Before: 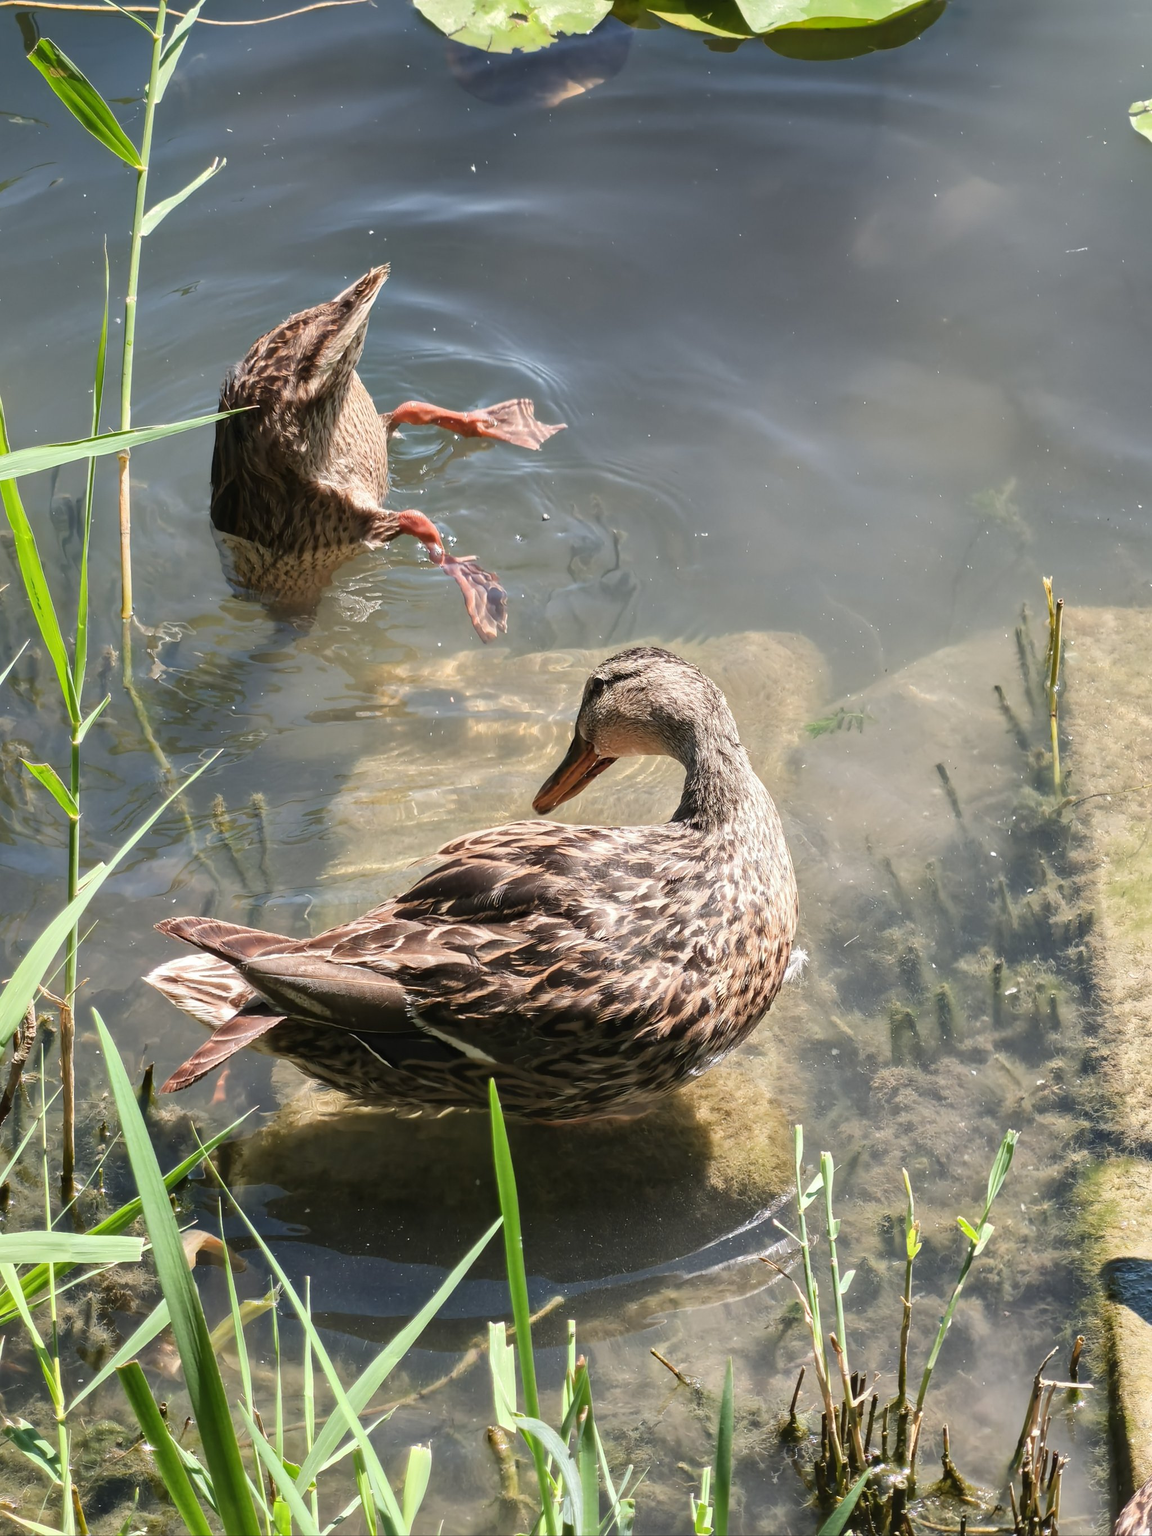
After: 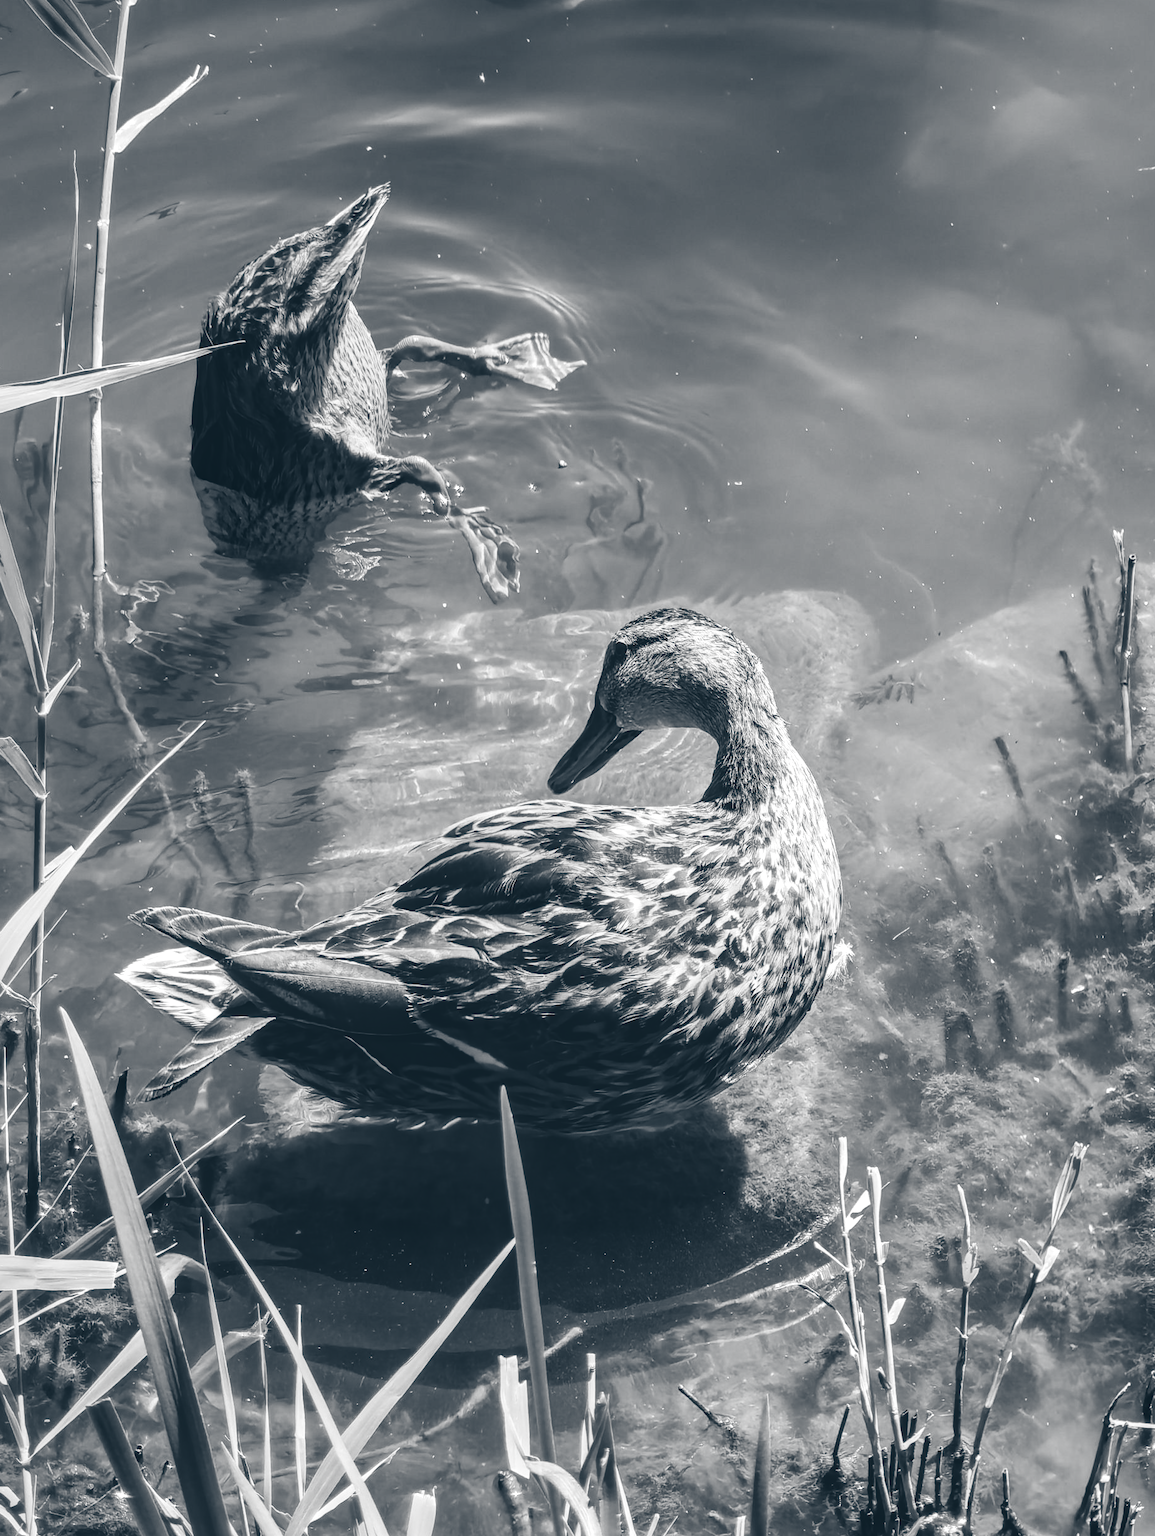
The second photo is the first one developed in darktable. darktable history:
exposure: black level correction -0.04, exposure 0.063 EV, compensate exposure bias true, compensate highlight preservation false
crop: left 3.357%, top 6.415%, right 5.937%, bottom 3.3%
color balance rgb: shadows lift › chroma 7.331%, shadows lift › hue 246.47°, global offset › luminance -0.412%, perceptual saturation grading › global saturation 20%, perceptual saturation grading › highlights 3.727%, perceptual saturation grading › shadows 50.046%, global vibrance 20%
contrast brightness saturation: contrast 0.202, brightness -0.11, saturation 0.096
color calibration: output gray [0.23, 0.37, 0.4, 0], illuminant as shot in camera, x 0.358, y 0.373, temperature 4628.91 K, saturation algorithm version 1 (2020)
local contrast: on, module defaults
